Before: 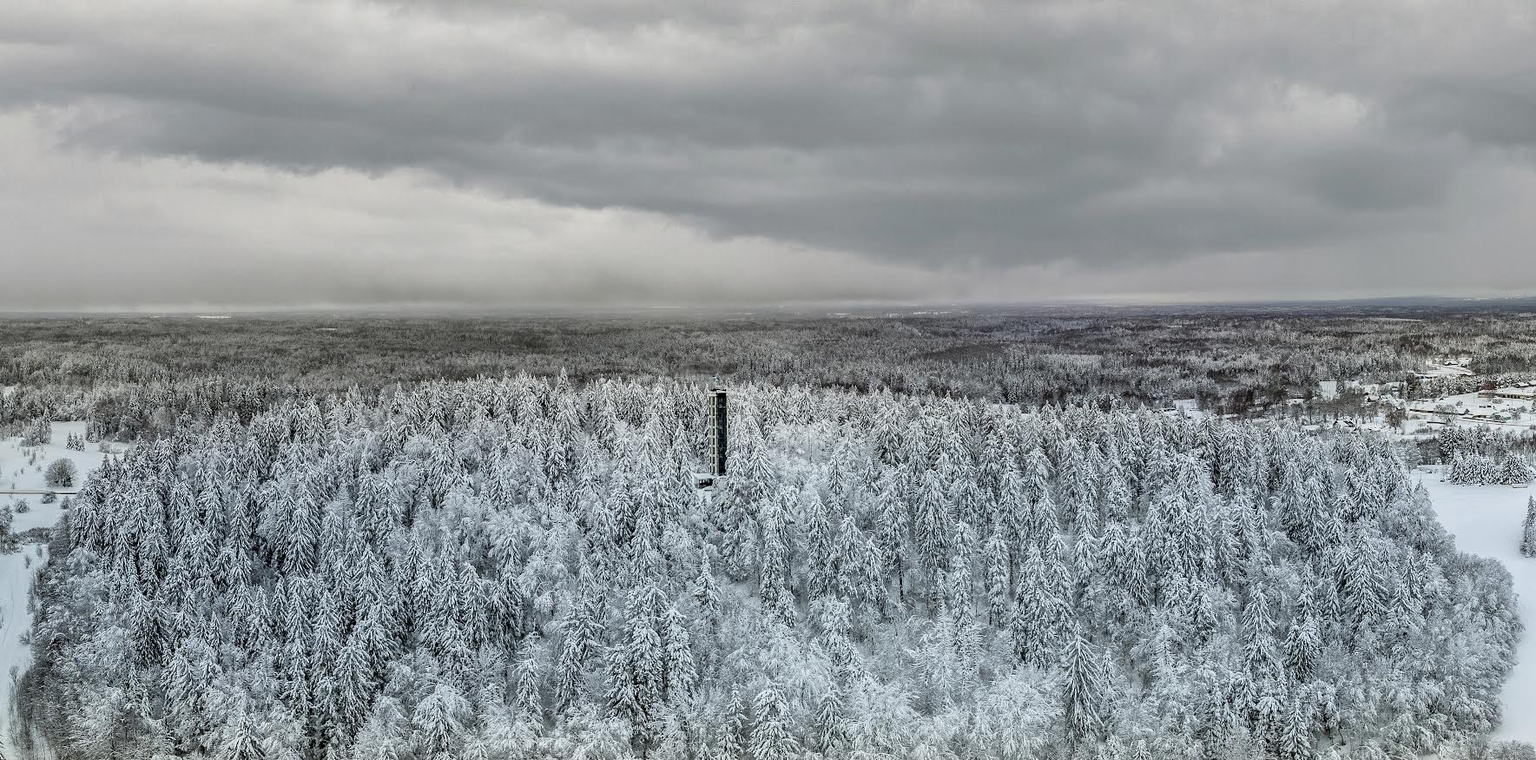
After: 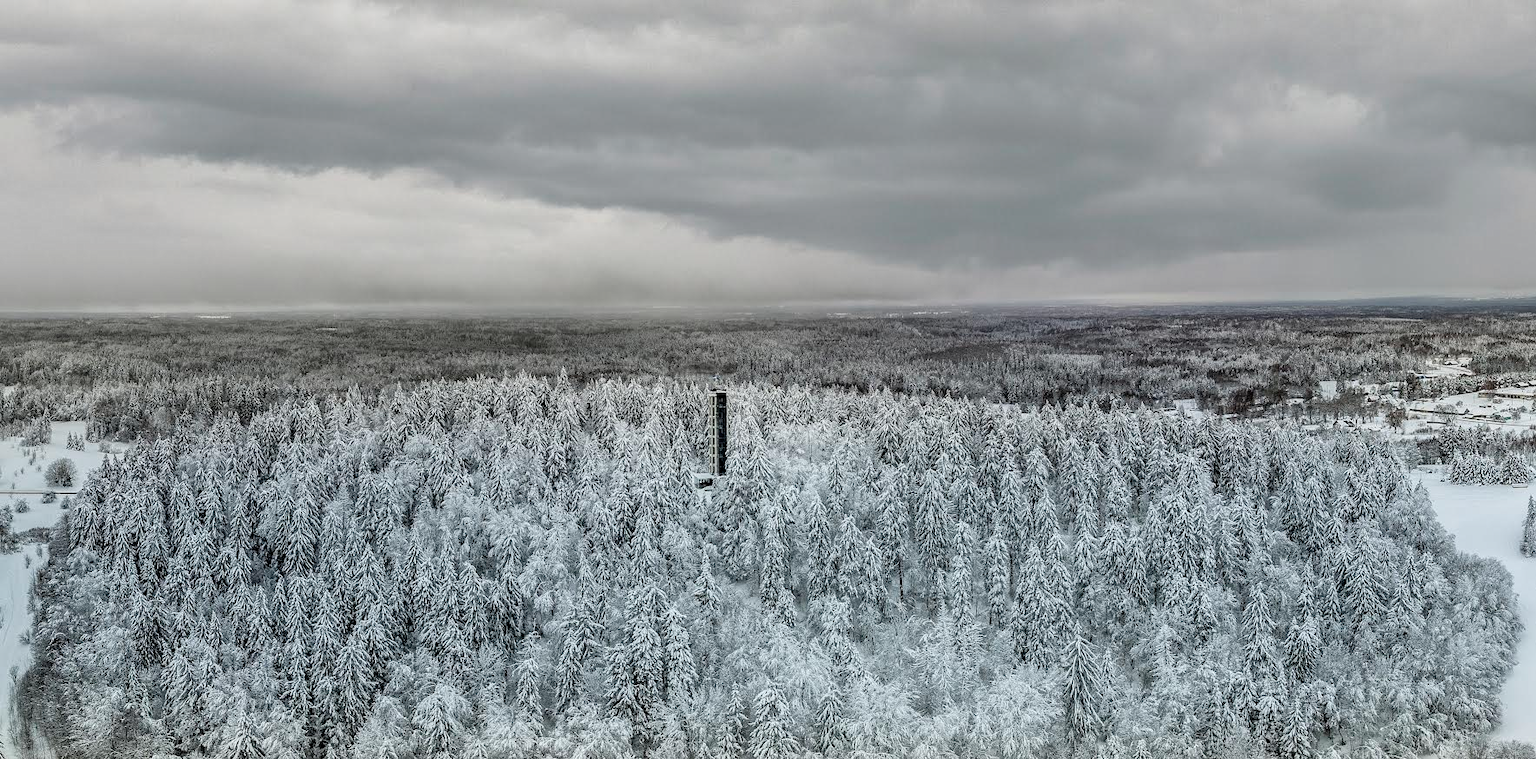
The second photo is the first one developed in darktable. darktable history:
color correction: highlights b* 0.035, saturation 0.81
